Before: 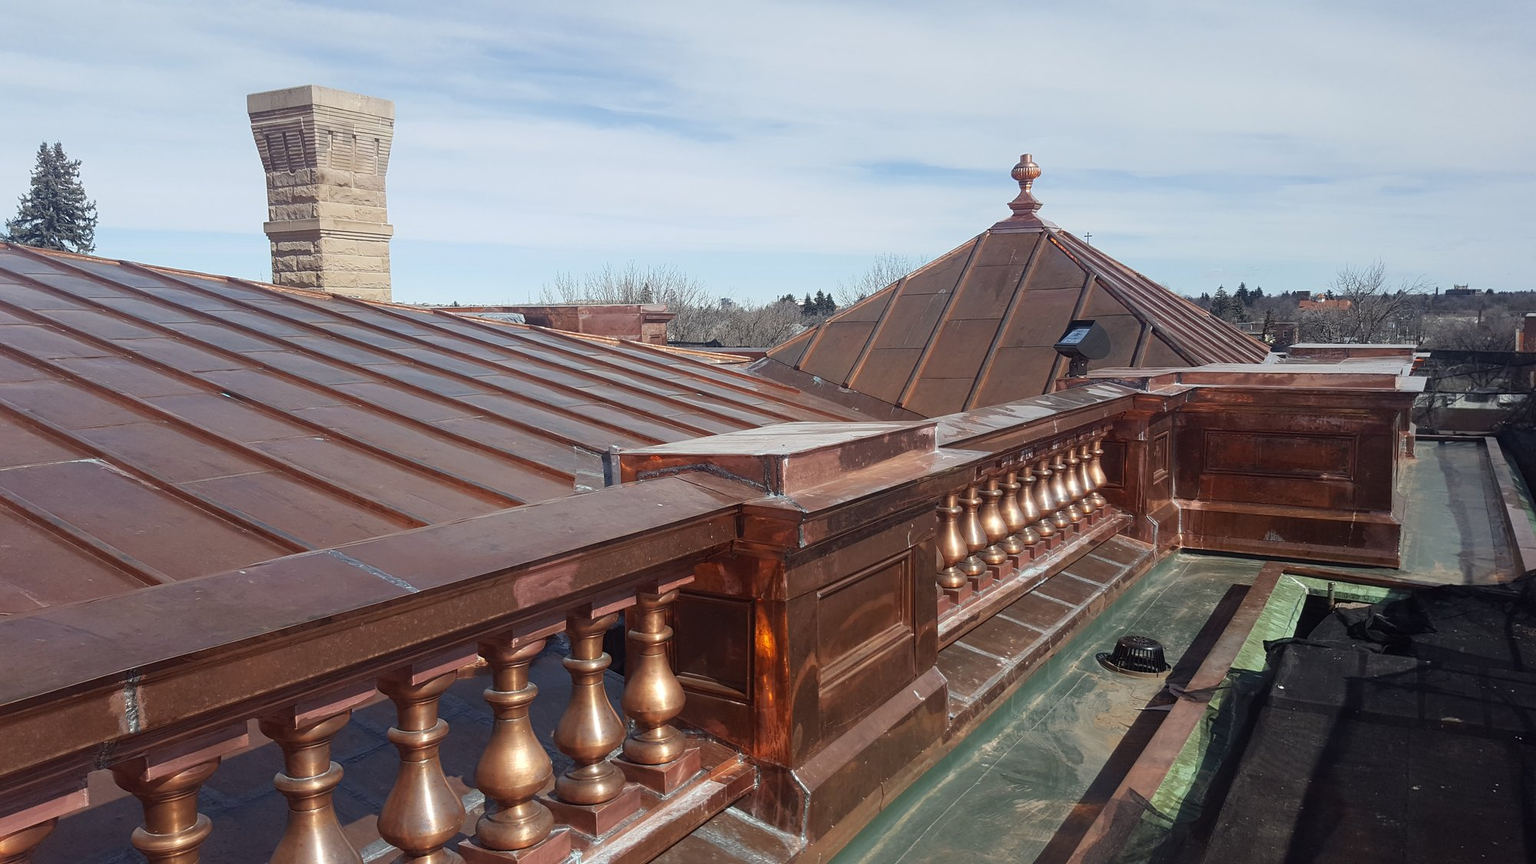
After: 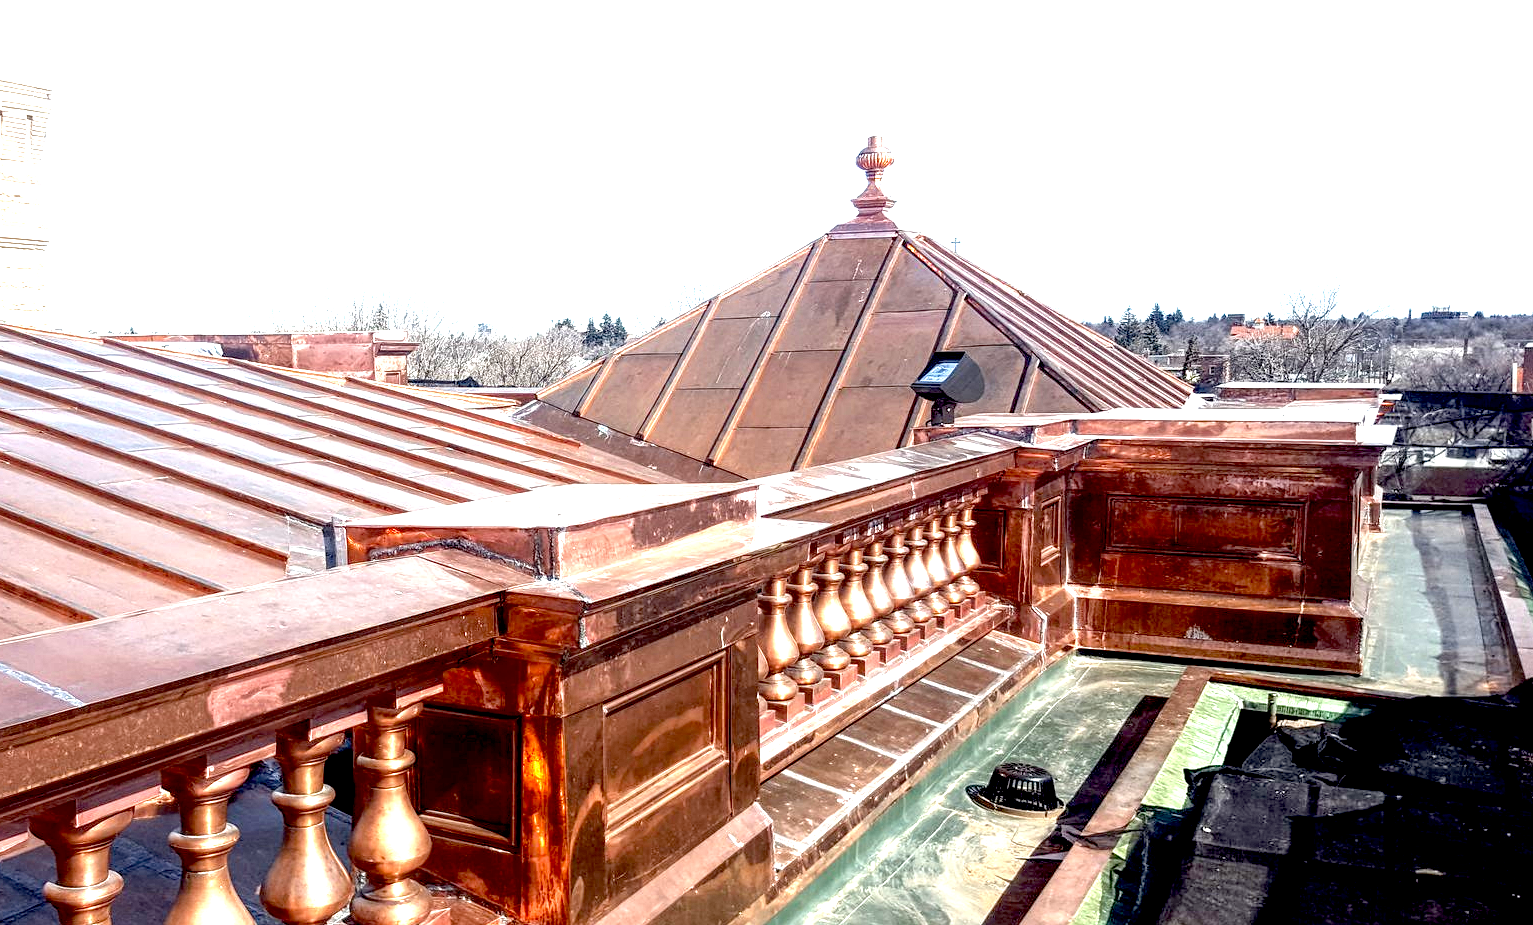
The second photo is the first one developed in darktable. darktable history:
crop: left 23.095%, top 5.827%, bottom 11.854%
exposure: black level correction 0.016, exposure 1.774 EV, compensate highlight preservation false
local contrast: detail 160%
